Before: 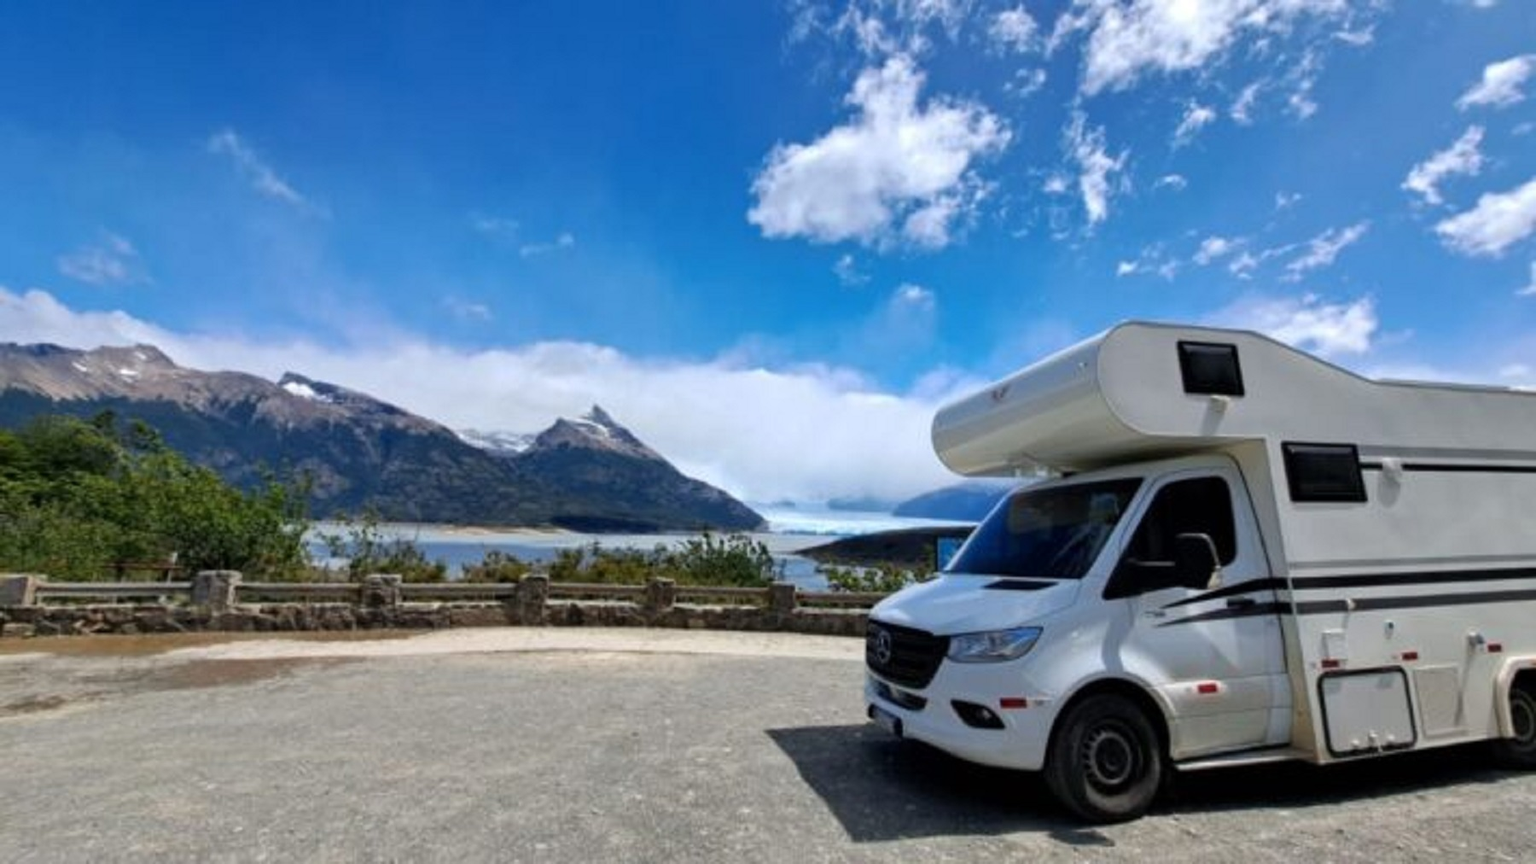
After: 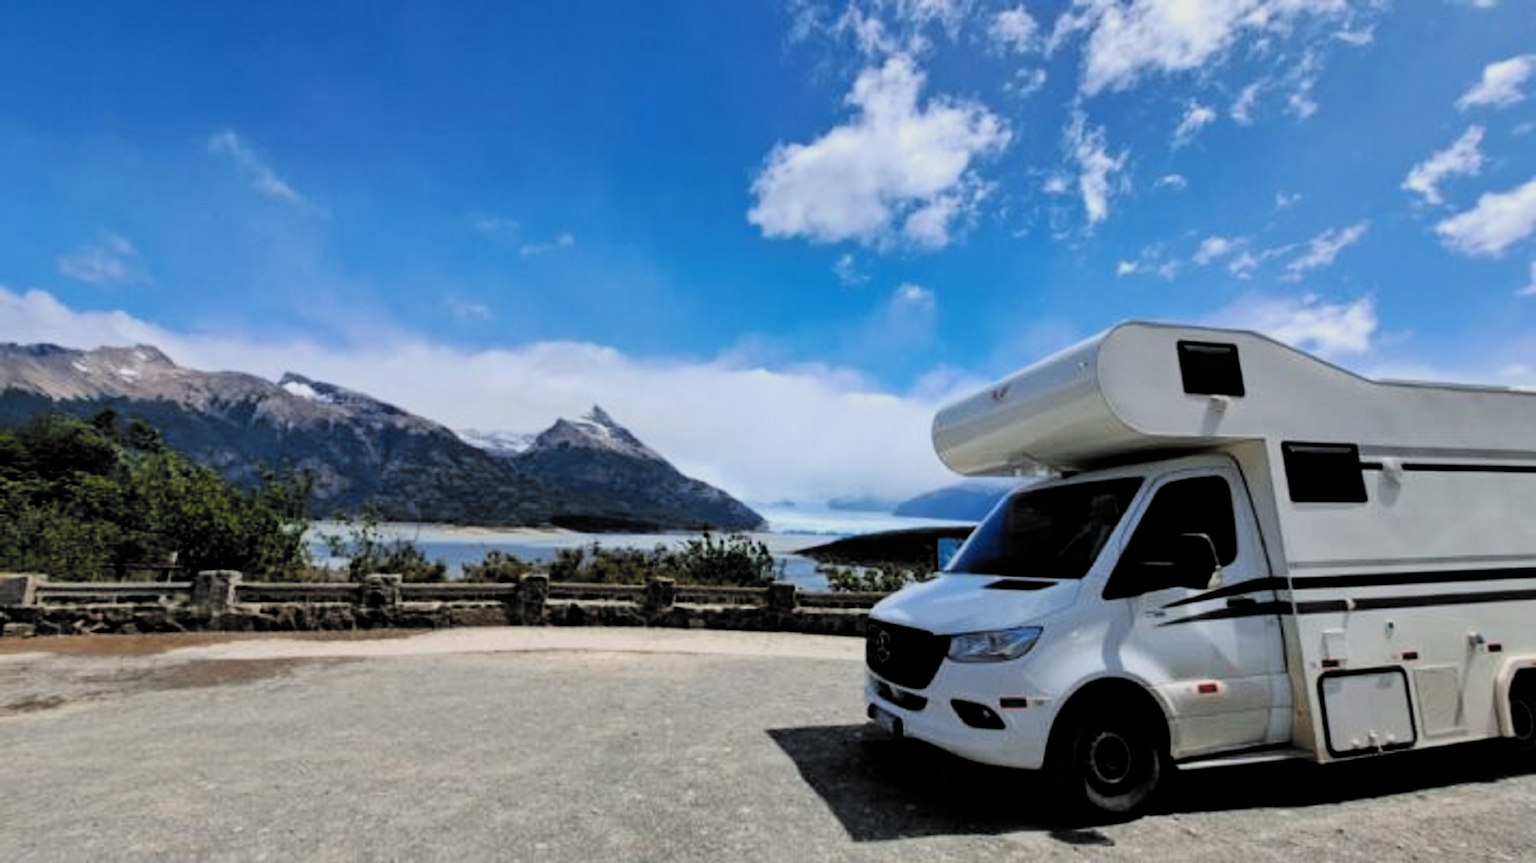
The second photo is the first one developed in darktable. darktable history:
color zones: curves: ch1 [(0, 0.455) (0.063, 0.455) (0.286, 0.495) (0.429, 0.5) (0.571, 0.5) (0.714, 0.5) (0.857, 0.5) (1, 0.455)]; ch2 [(0, 0.532) (0.063, 0.521) (0.233, 0.447) (0.429, 0.489) (0.571, 0.5) (0.714, 0.5) (0.857, 0.5) (1, 0.532)]
filmic rgb: black relative exposure -5.1 EV, white relative exposure 3.99 EV, hardness 2.9, contrast 1.301, highlights saturation mix -29.74%, color science v6 (2022)
